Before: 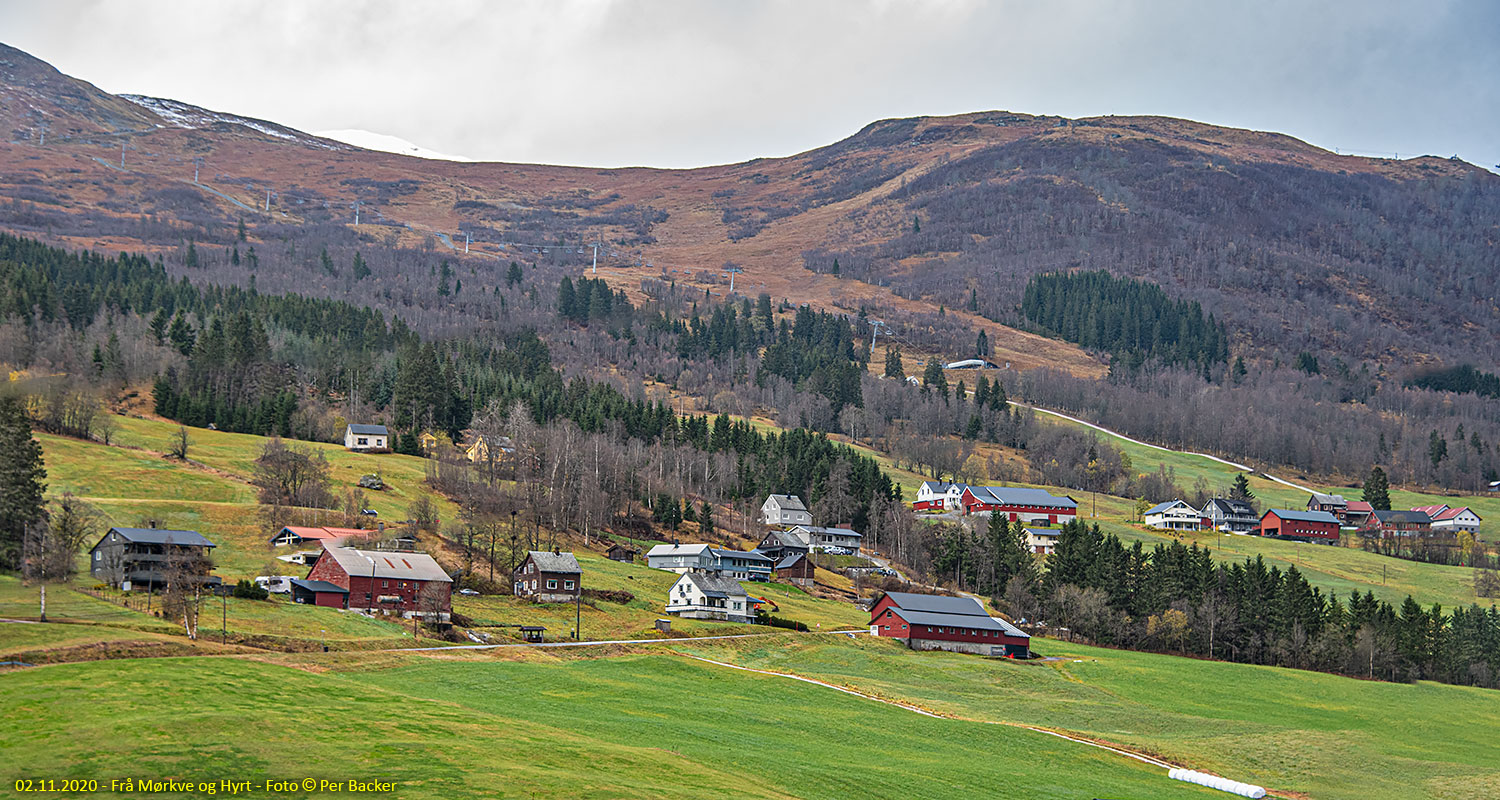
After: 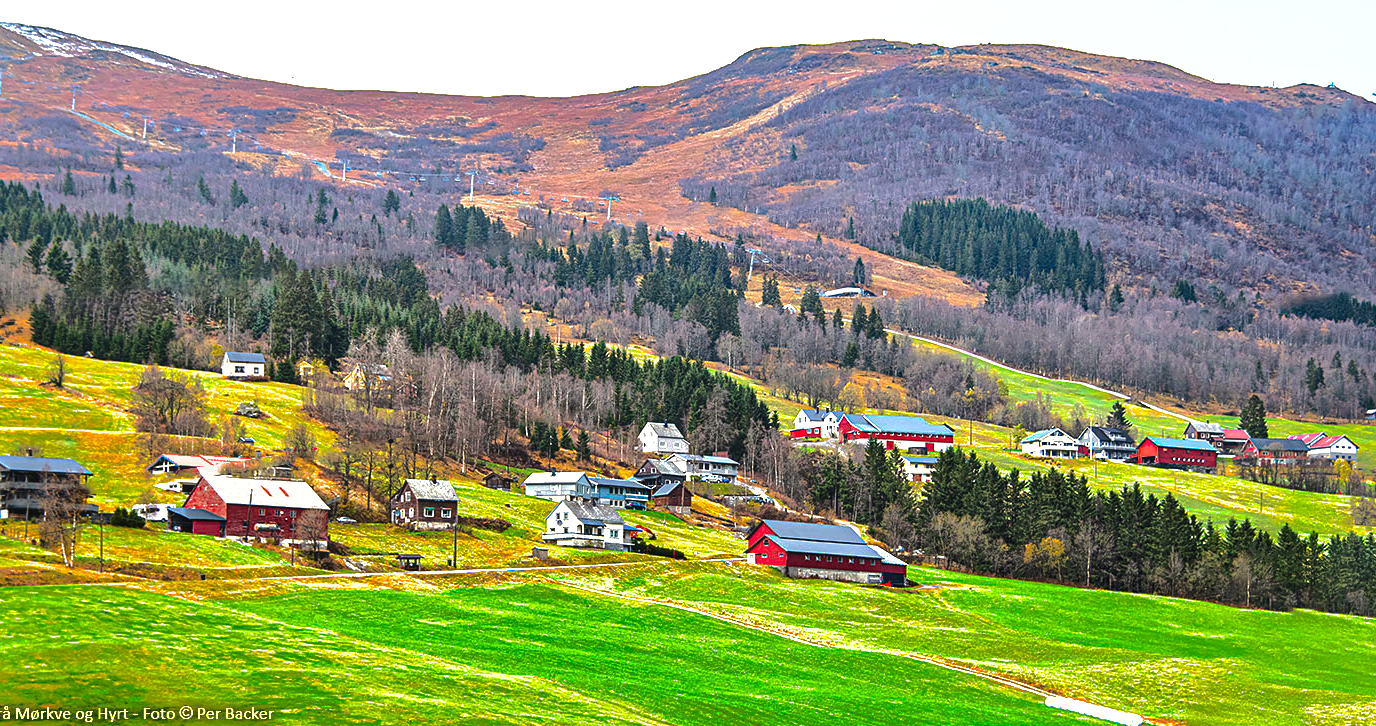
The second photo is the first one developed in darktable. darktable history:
contrast equalizer: octaves 7, y [[0.6 ×6], [0.55 ×6], [0 ×6], [0 ×6], [0 ×6]], mix -0.3
contrast brightness saturation: saturation 0.5
white balance: red 1.009, blue 0.985
shadows and highlights: shadows 25, highlights -70
crop and rotate: left 8.262%, top 9.226%
local contrast: highlights 100%, shadows 100%, detail 120%, midtone range 0.2
tone equalizer: -8 EV -1.08 EV, -7 EV -1.01 EV, -6 EV -0.867 EV, -5 EV -0.578 EV, -3 EV 0.578 EV, -2 EV 0.867 EV, -1 EV 1.01 EV, +0 EV 1.08 EV, edges refinement/feathering 500, mask exposure compensation -1.57 EV, preserve details no
exposure: black level correction 0, exposure 0.5 EV, compensate exposure bias true, compensate highlight preservation false
